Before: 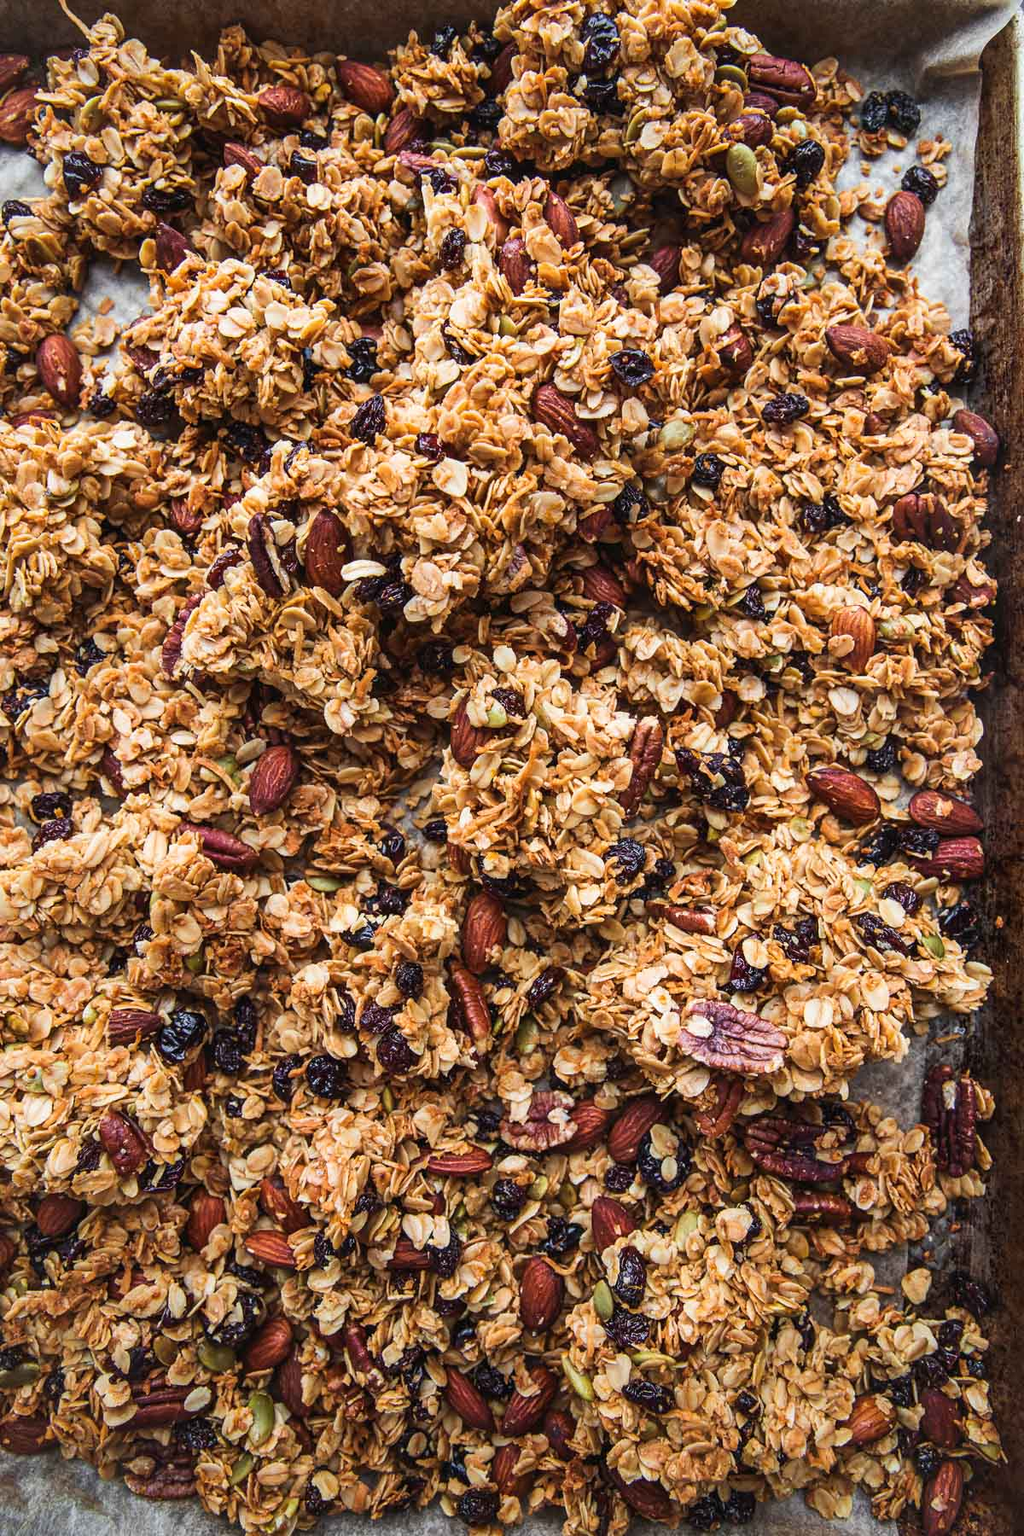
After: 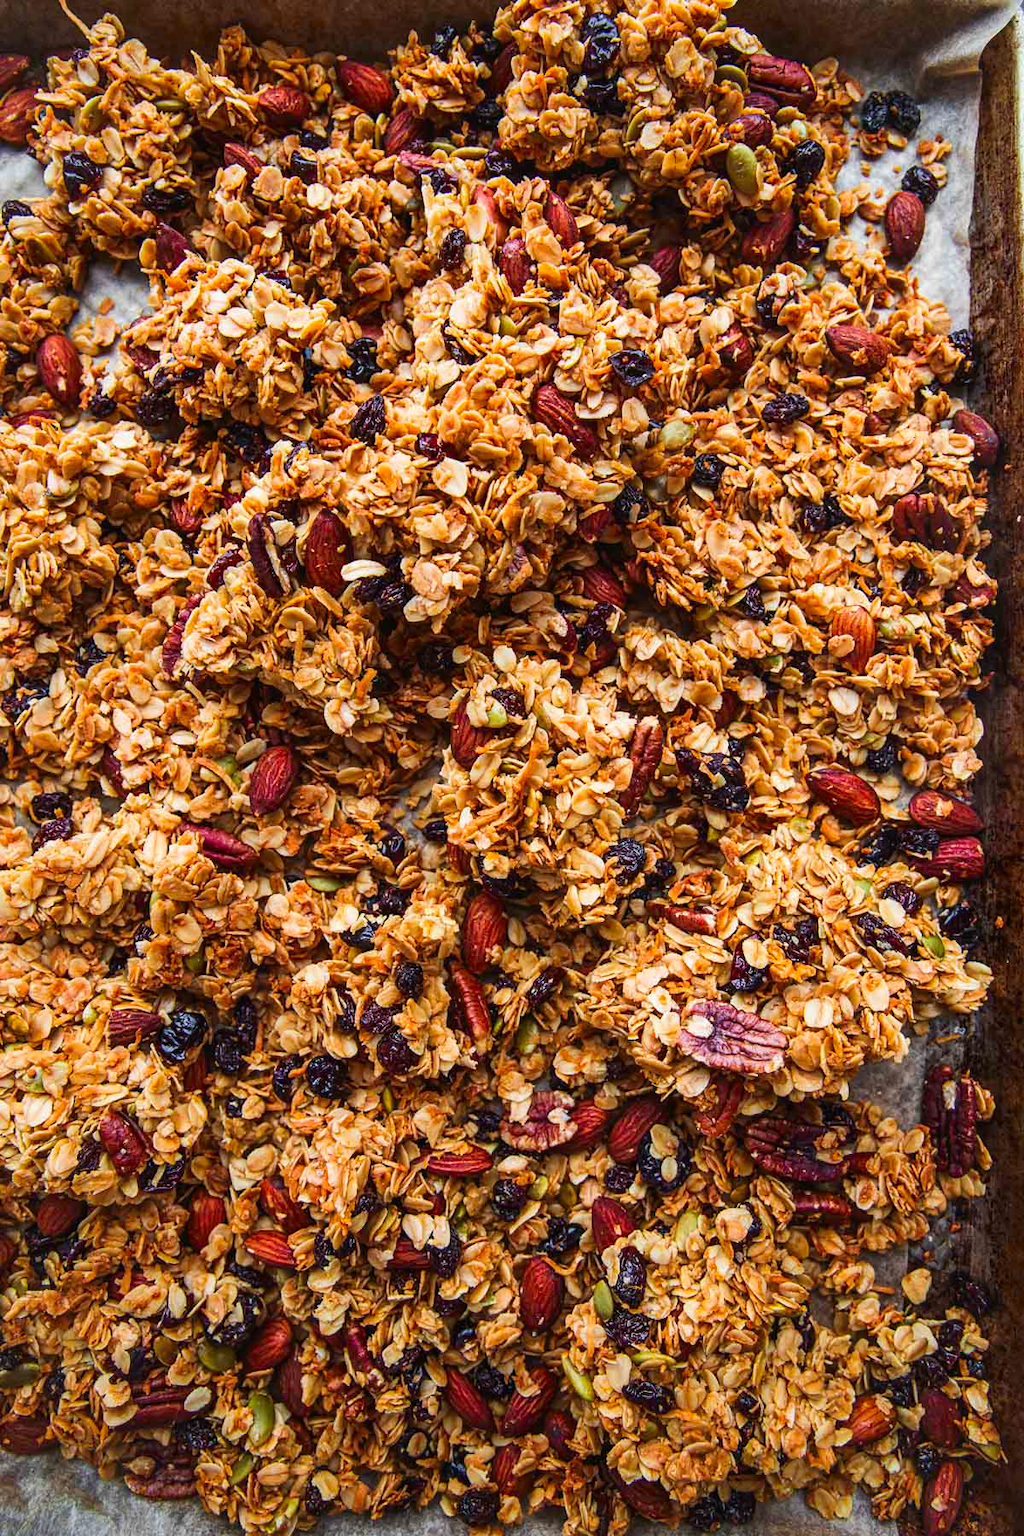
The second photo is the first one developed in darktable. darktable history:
contrast brightness saturation: brightness -0.026, saturation 0.35
